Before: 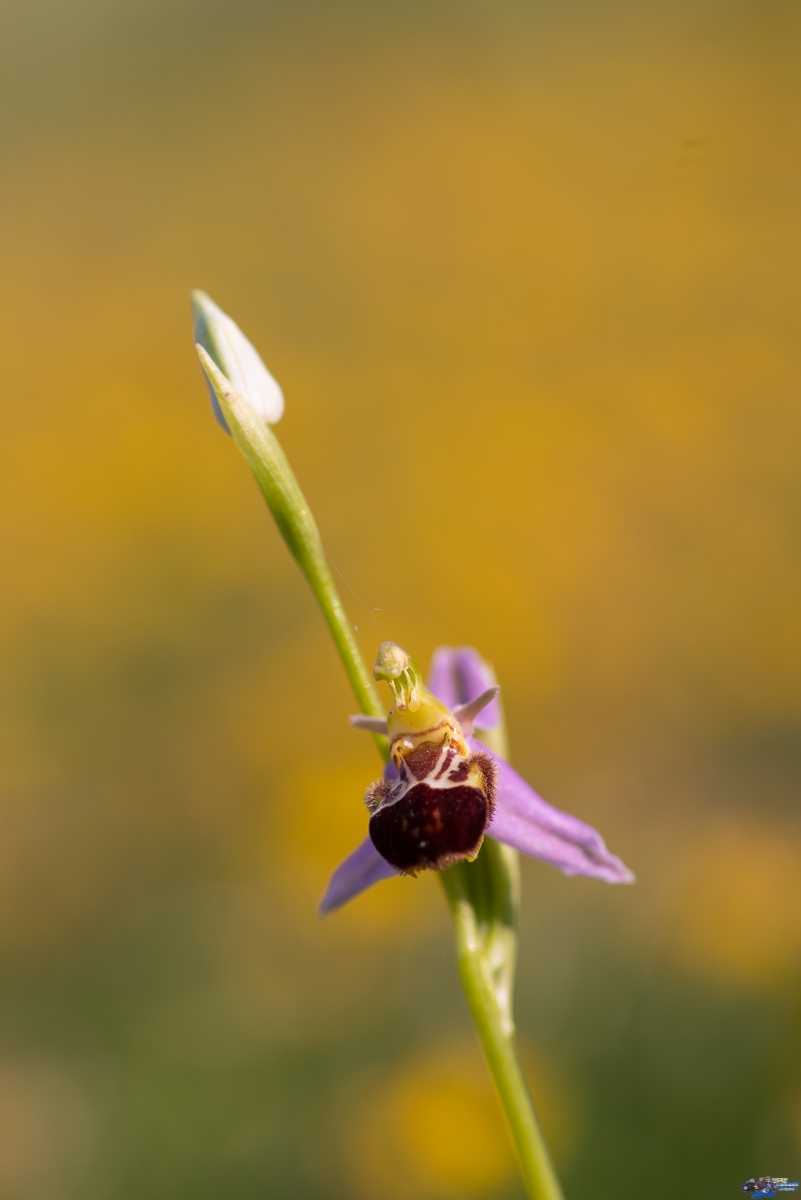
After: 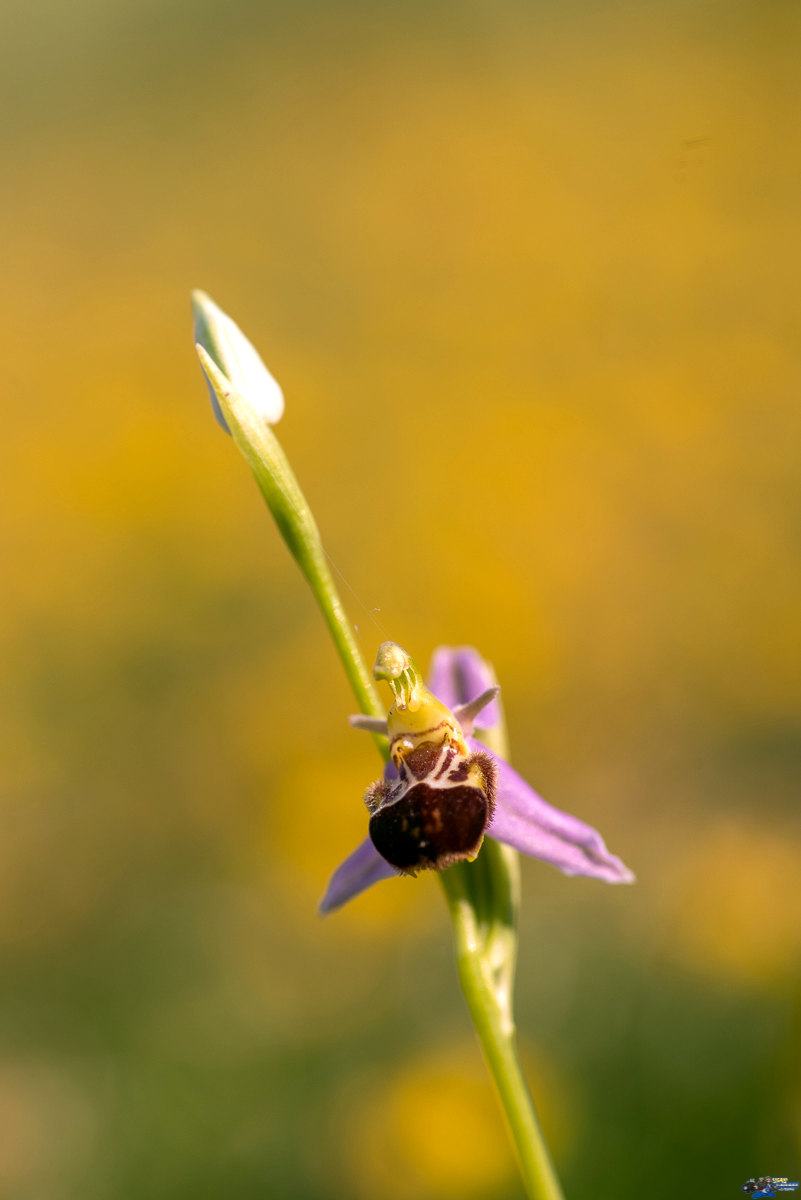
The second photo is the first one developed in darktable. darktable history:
exposure: exposure 0.178 EV, compensate exposure bias true, compensate highlight preservation false
color correction: highlights a* 4.02, highlights b* 4.98, shadows a* -7.55, shadows b* 4.98
local contrast: on, module defaults
shadows and highlights: shadows -70, highlights 35, soften with gaussian
